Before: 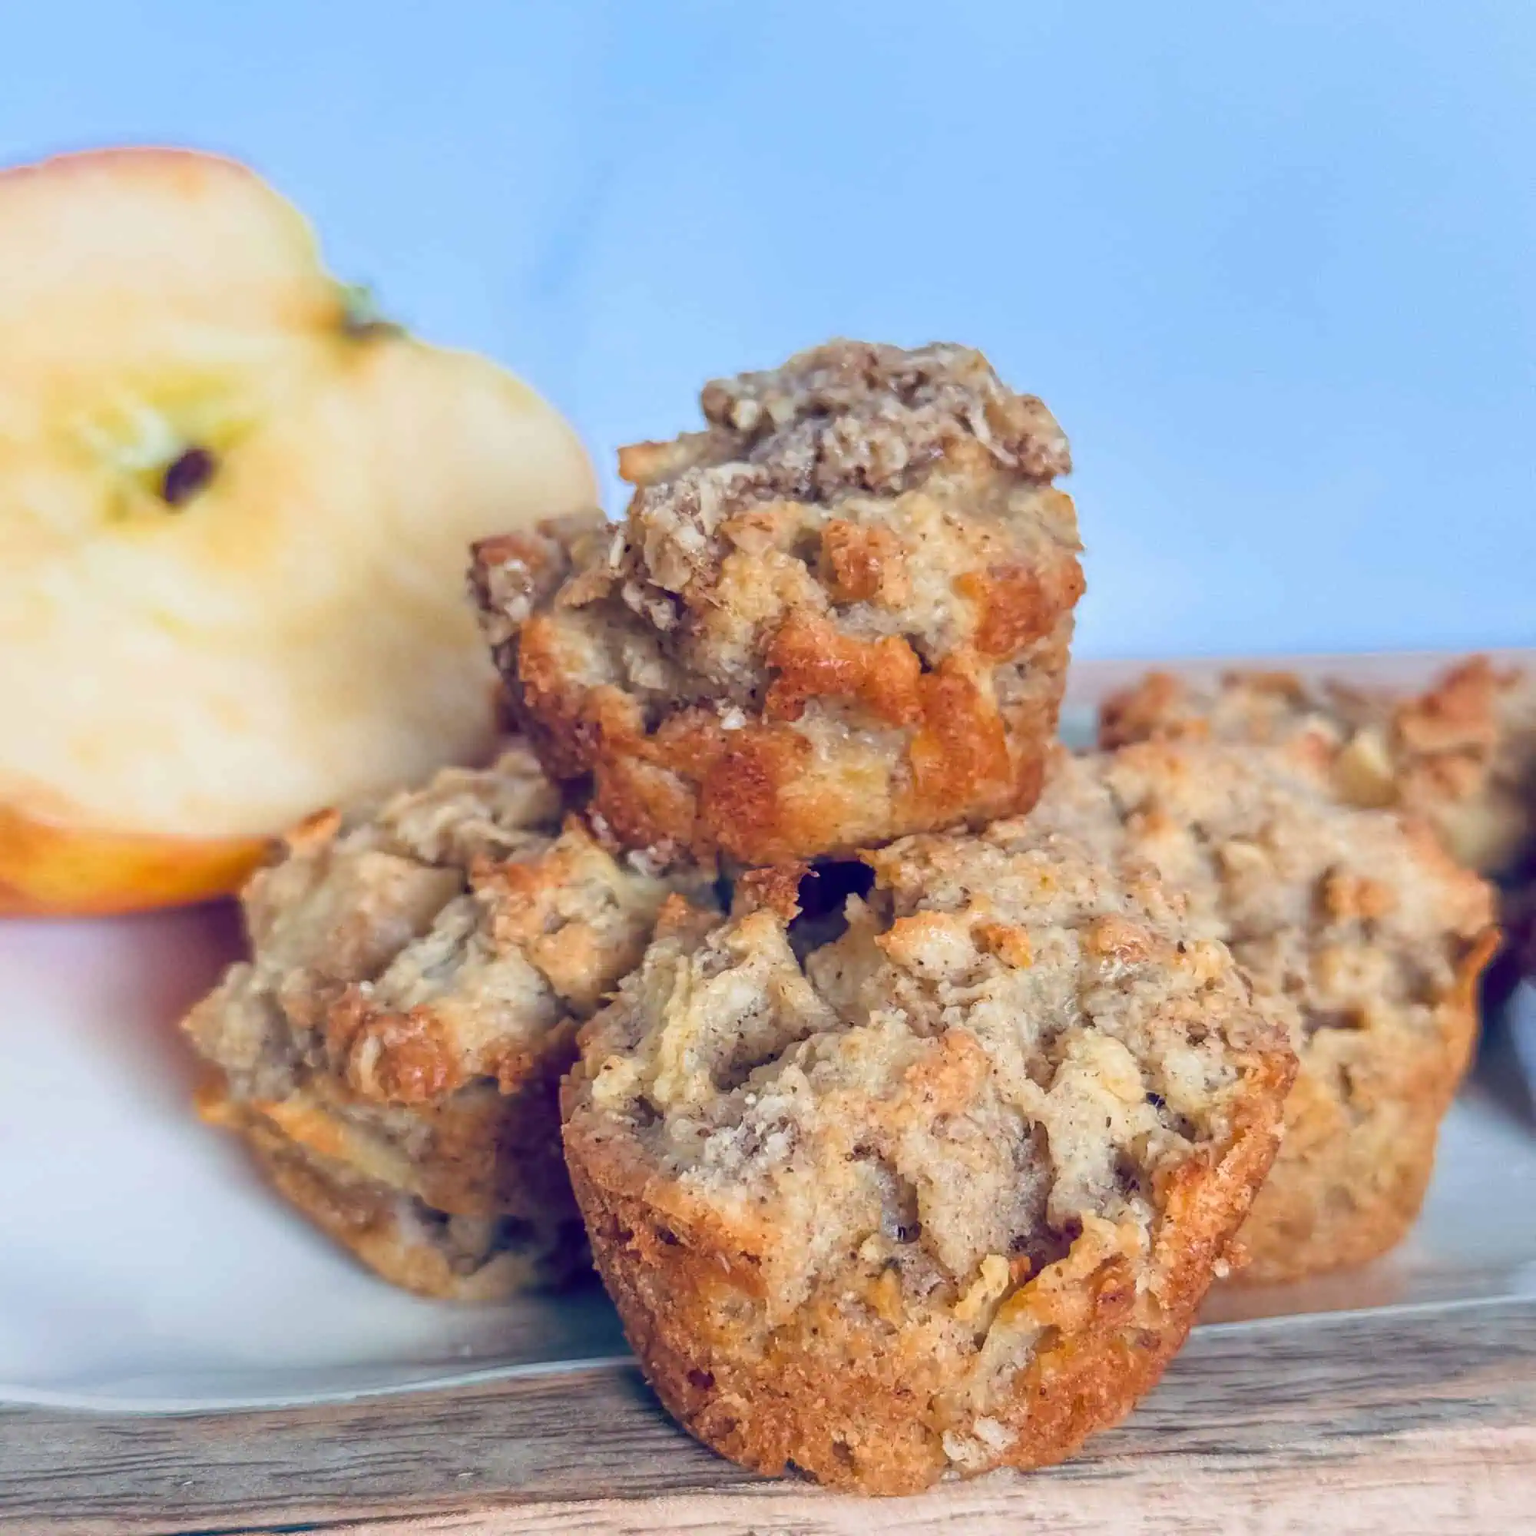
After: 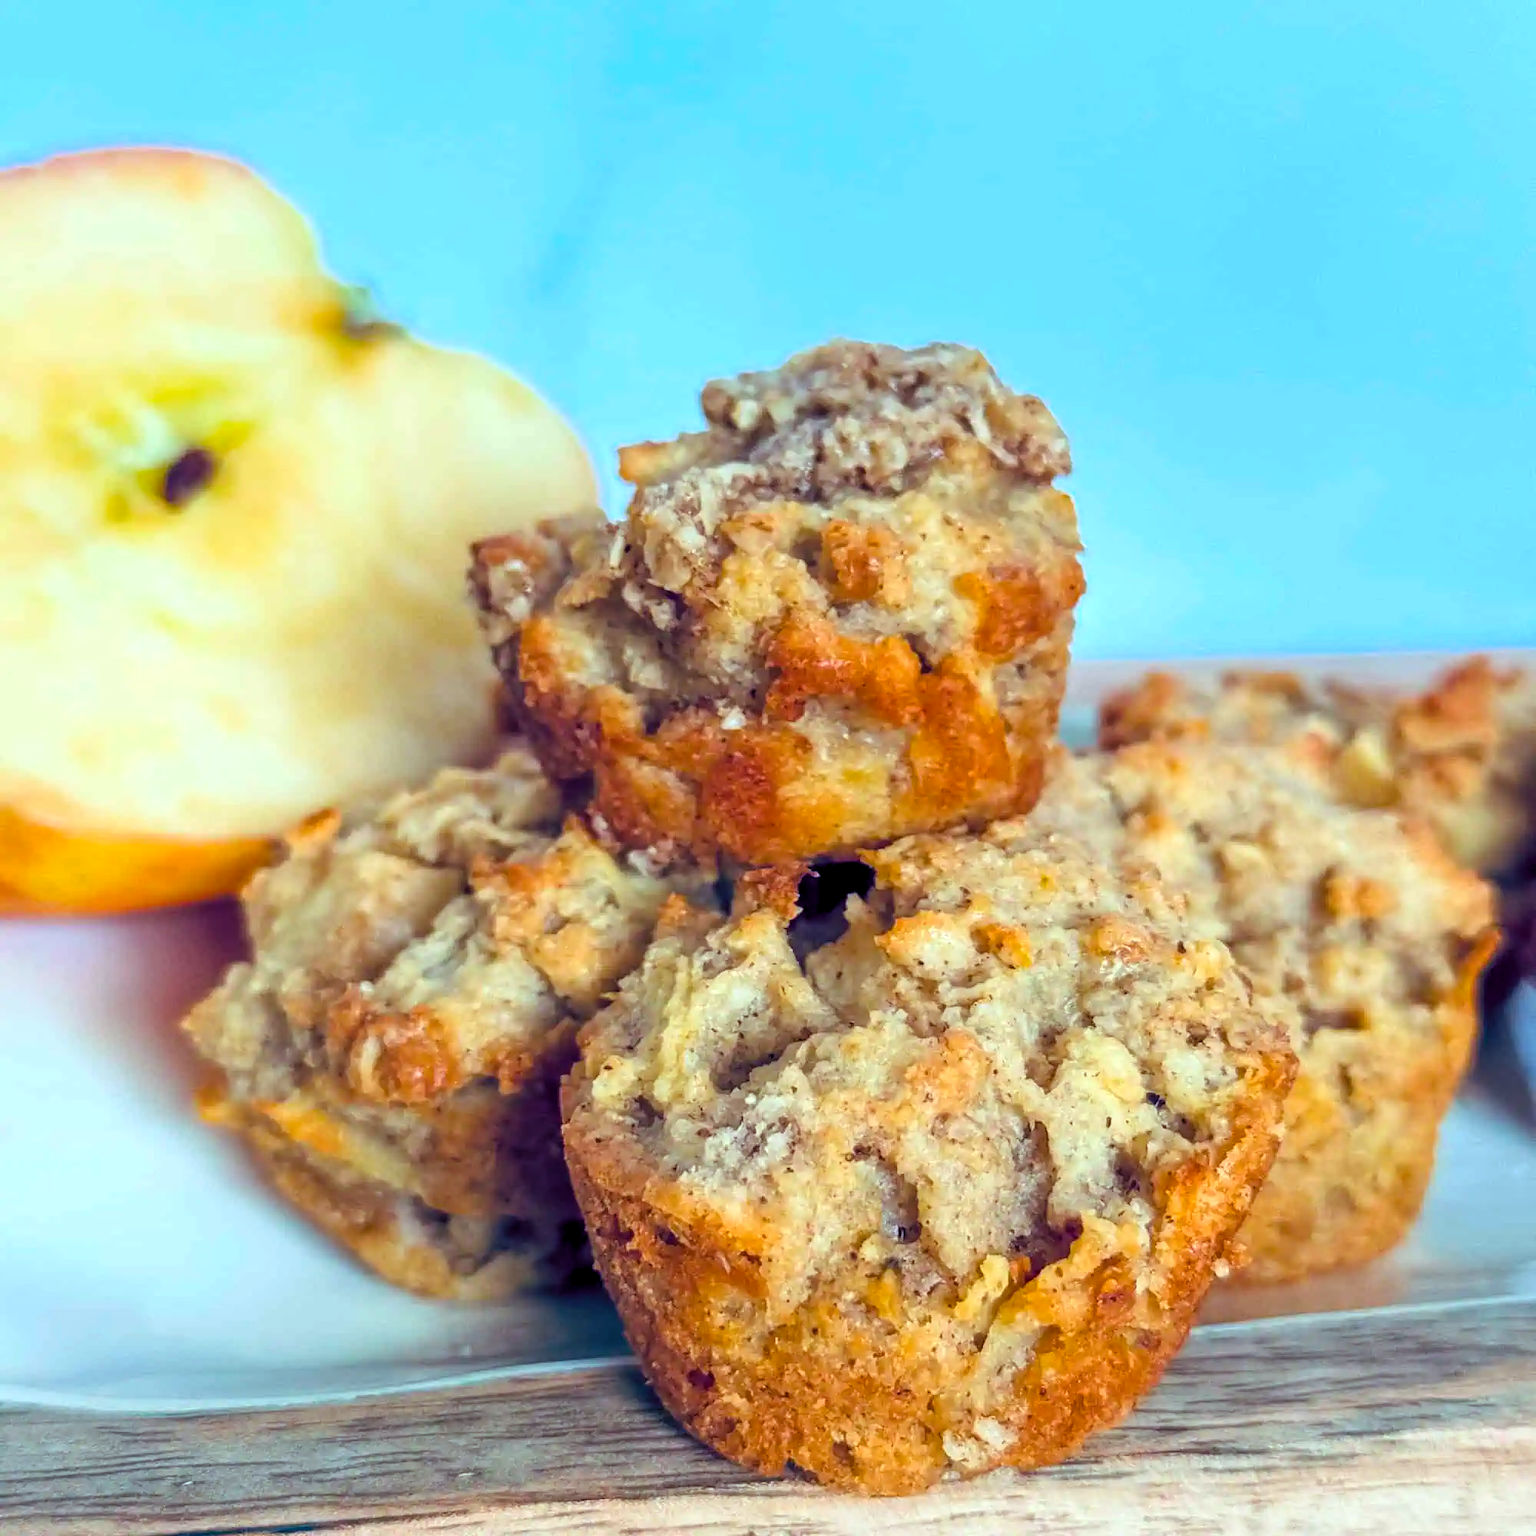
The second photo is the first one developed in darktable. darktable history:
levels: levels [0.026, 0.507, 0.987]
color balance rgb: highlights gain › luminance 19.88%, highlights gain › chroma 2.727%, highlights gain › hue 176.09°, perceptual saturation grading › global saturation 25.091%, global vibrance 19.748%
